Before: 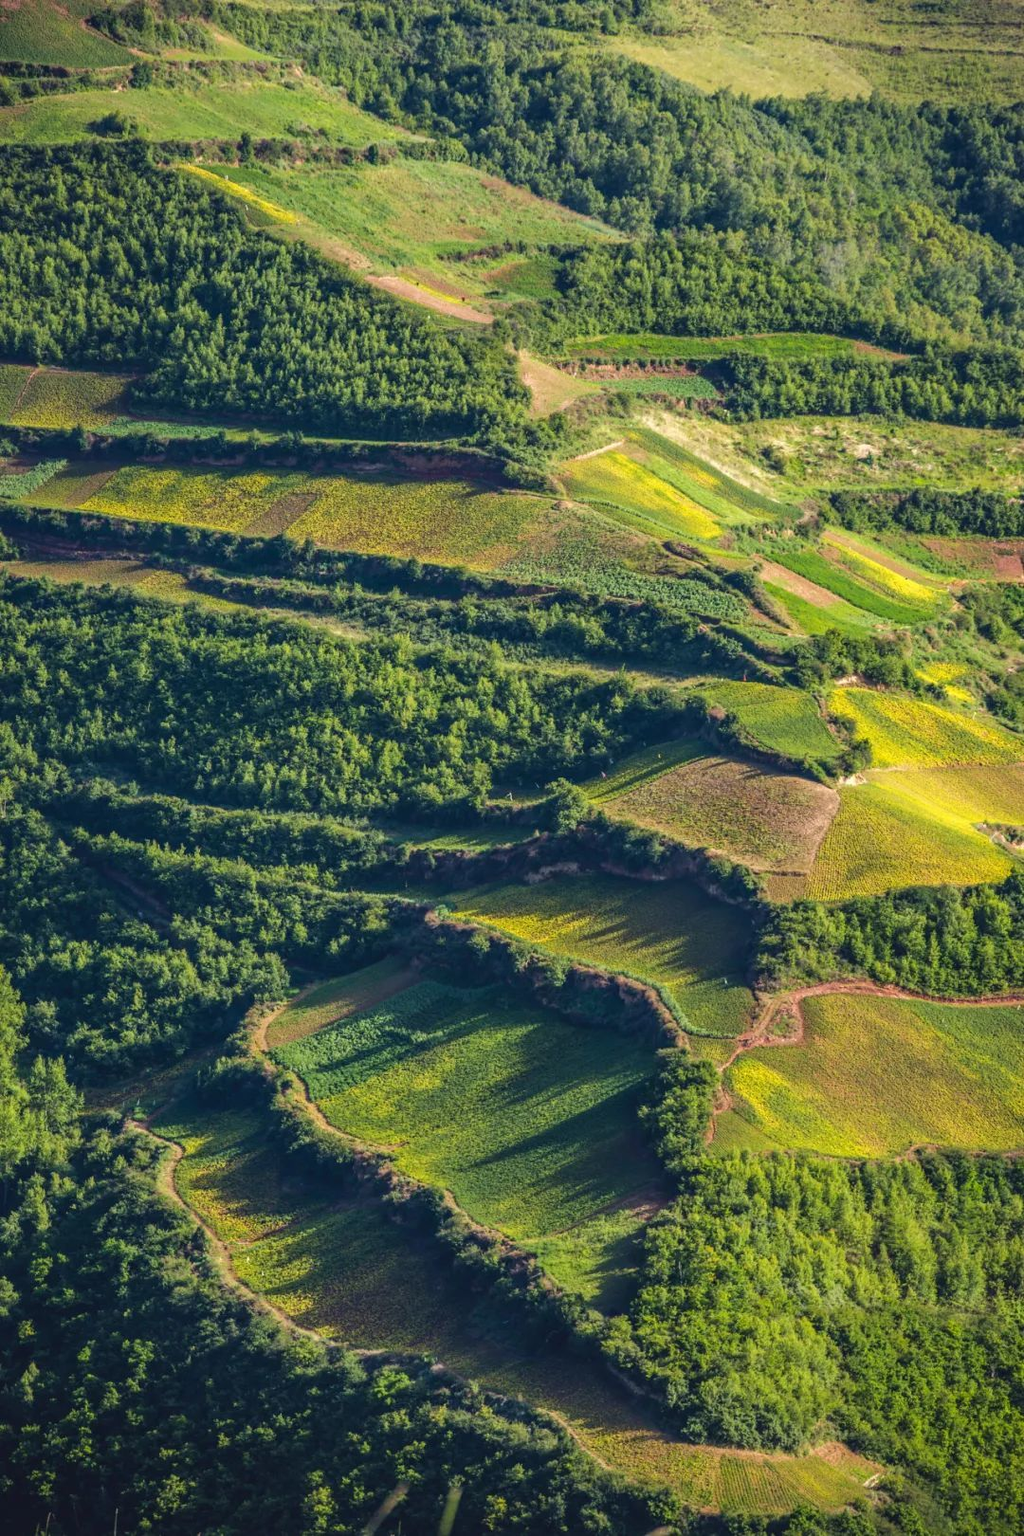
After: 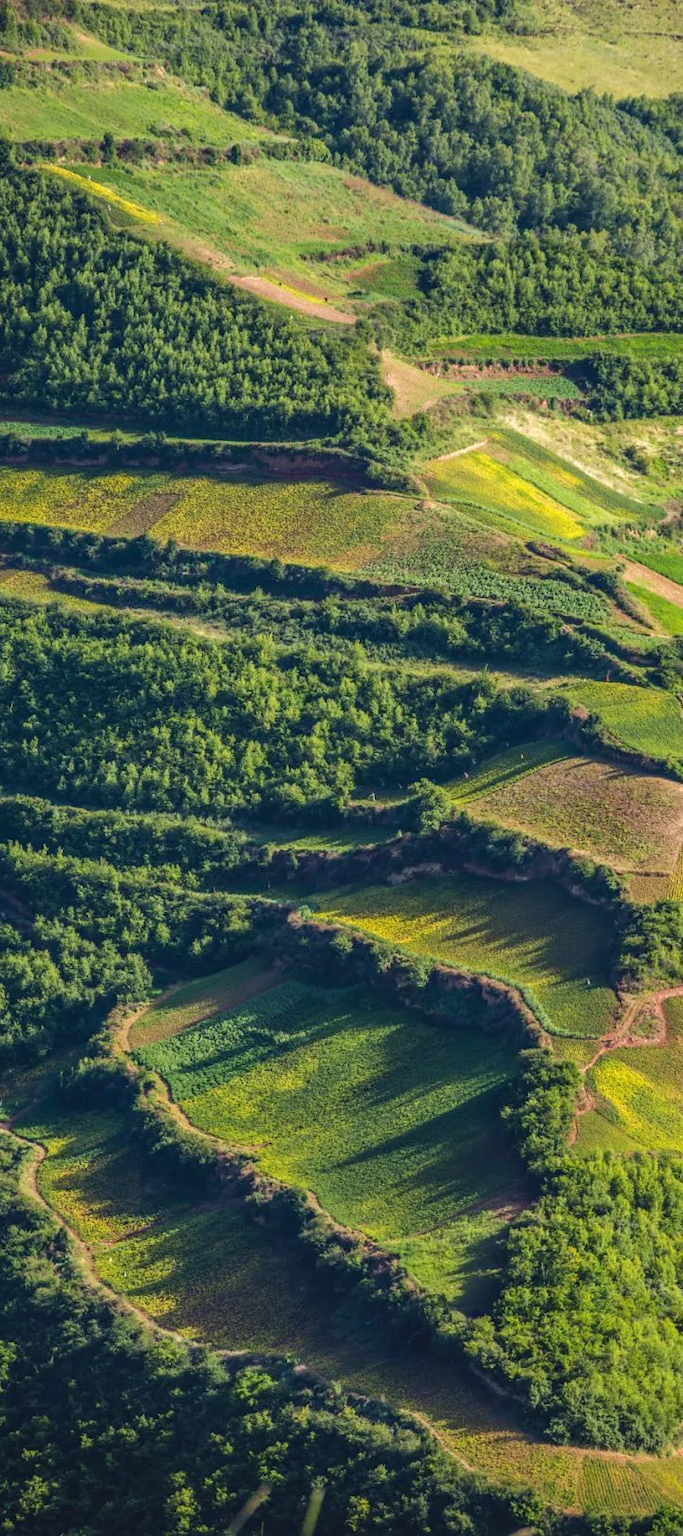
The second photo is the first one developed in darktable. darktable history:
crop and rotate: left 13.427%, right 19.884%
